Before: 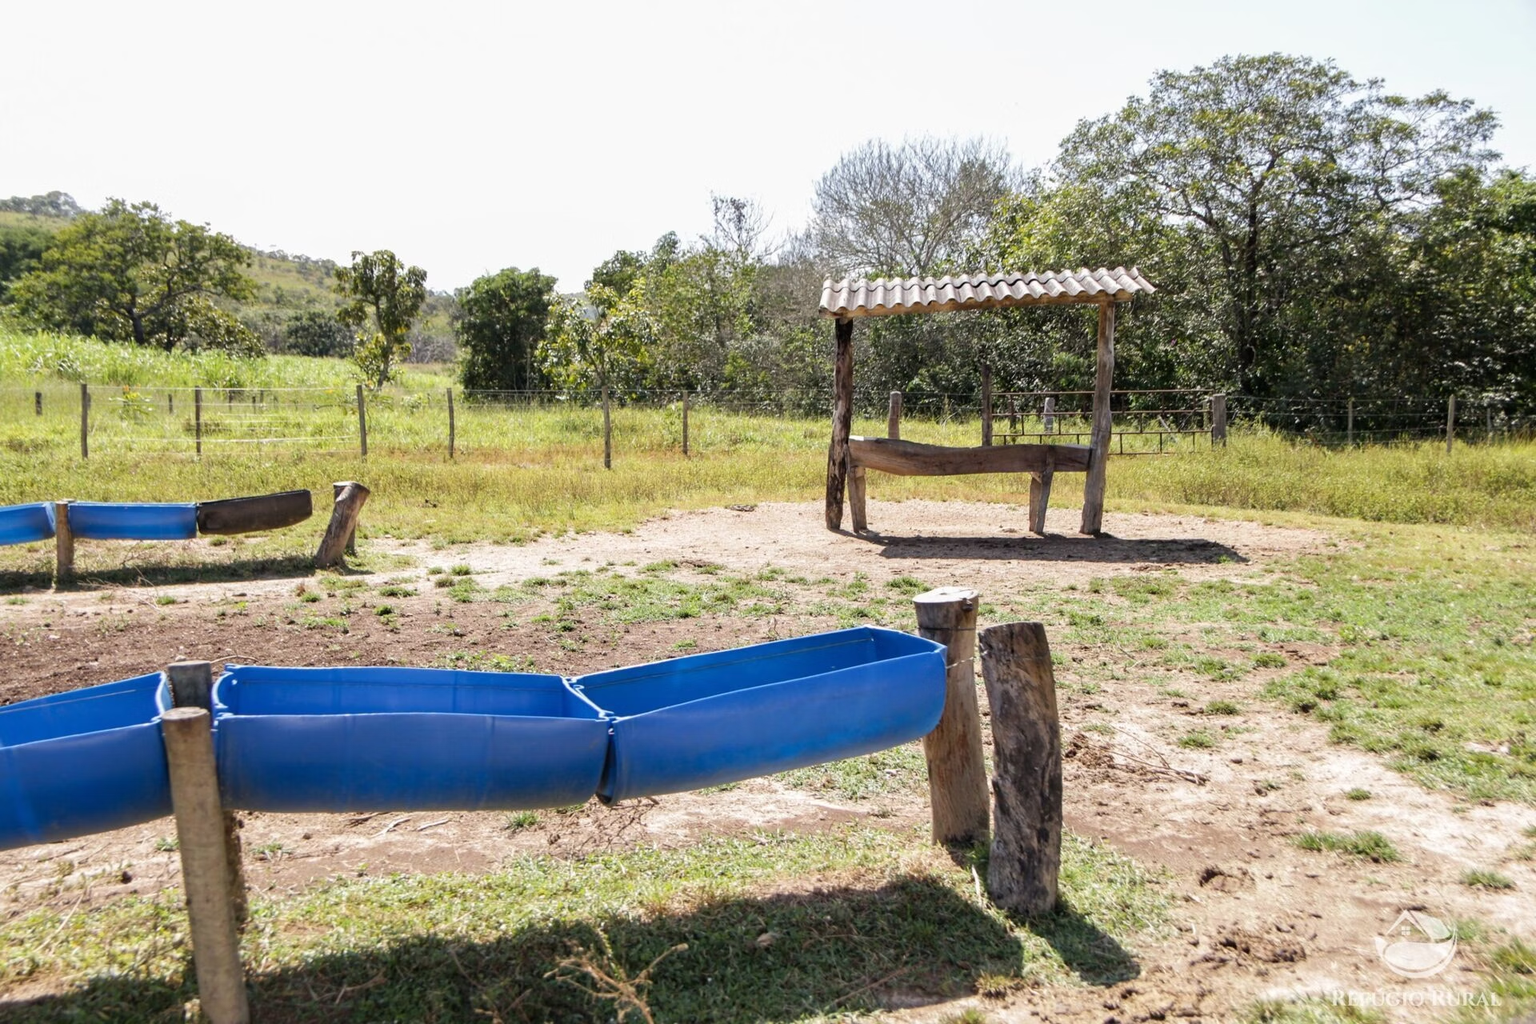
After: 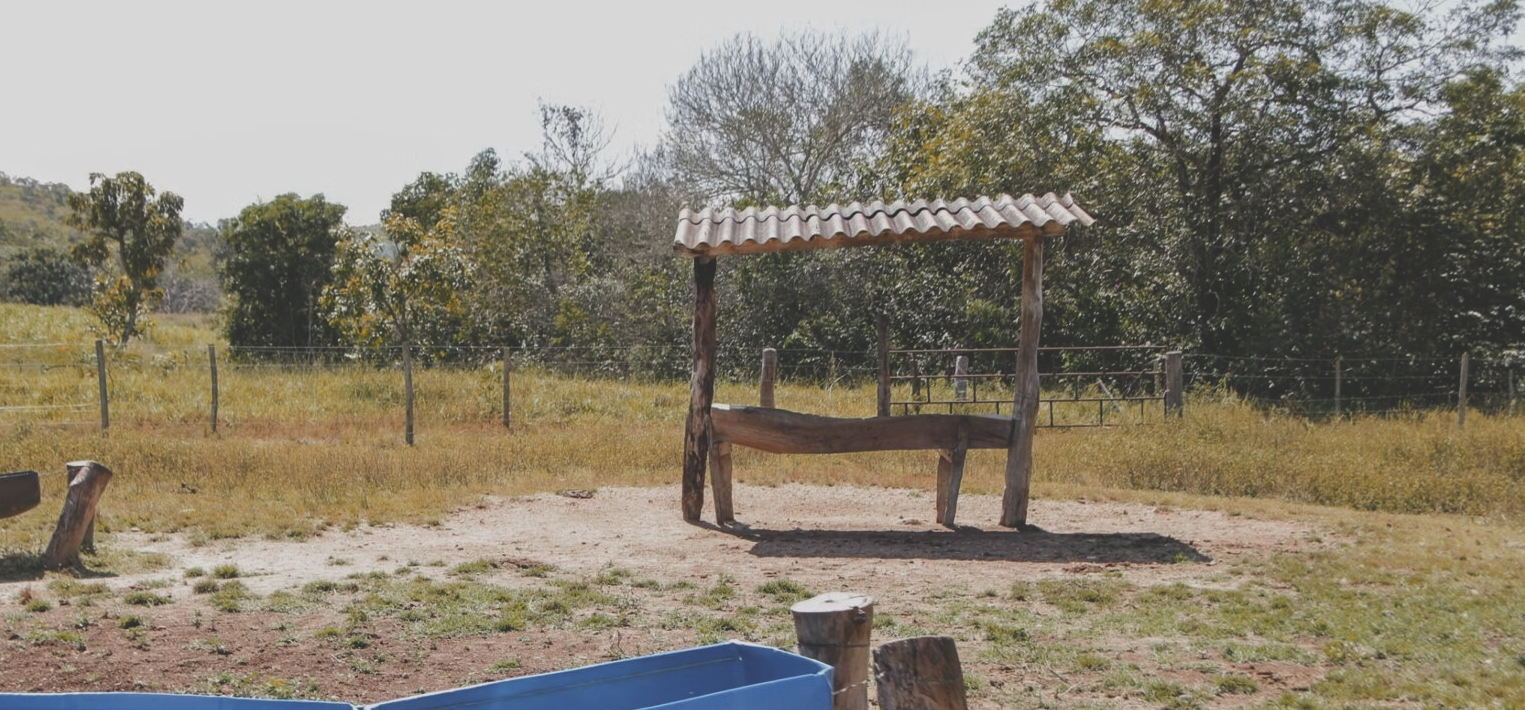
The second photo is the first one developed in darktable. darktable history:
exposure: black level correction -0.035, exposure -0.495 EV, compensate exposure bias true, compensate highlight preservation false
crop: left 18.263%, top 11.089%, right 2.307%, bottom 33.415%
color zones: curves: ch0 [(0, 0.299) (0.25, 0.383) (0.456, 0.352) (0.736, 0.571)]; ch1 [(0, 0.63) (0.151, 0.568) (0.254, 0.416) (0.47, 0.558) (0.732, 0.37) (0.909, 0.492)]; ch2 [(0.004, 0.604) (0.158, 0.443) (0.257, 0.403) (0.761, 0.468)]
